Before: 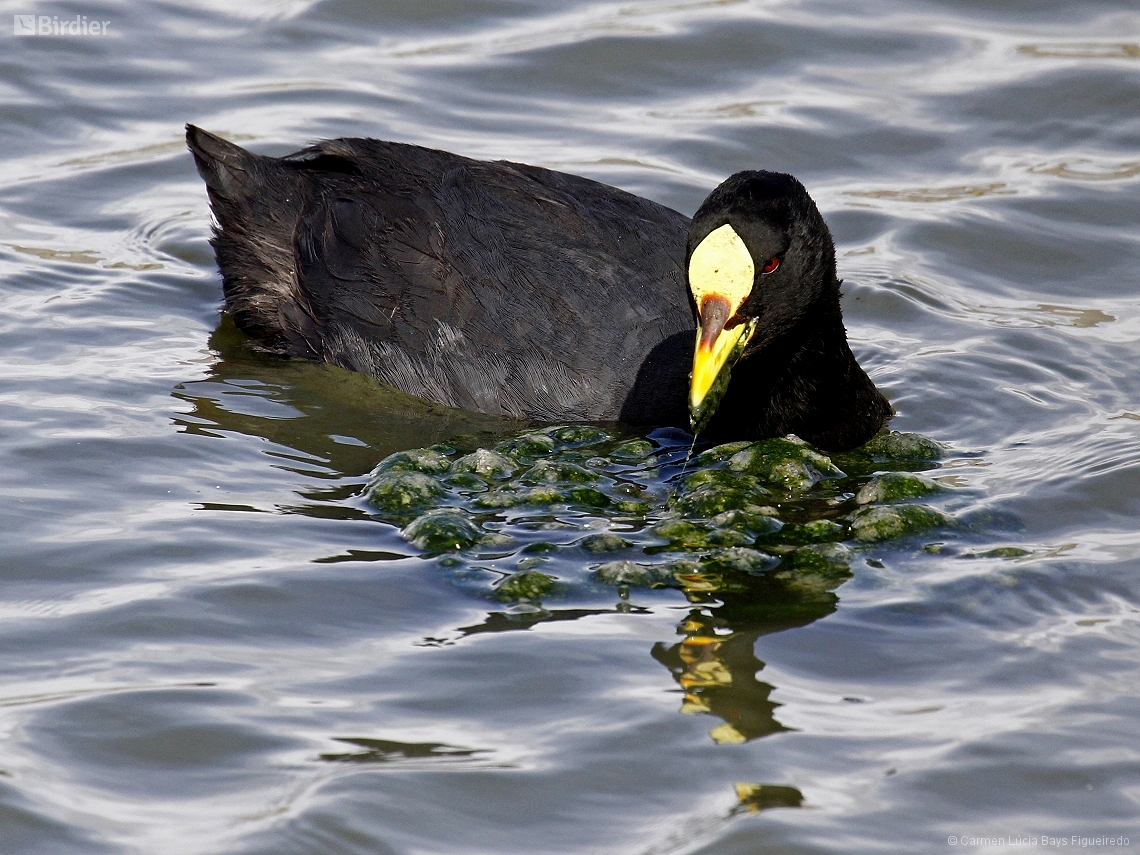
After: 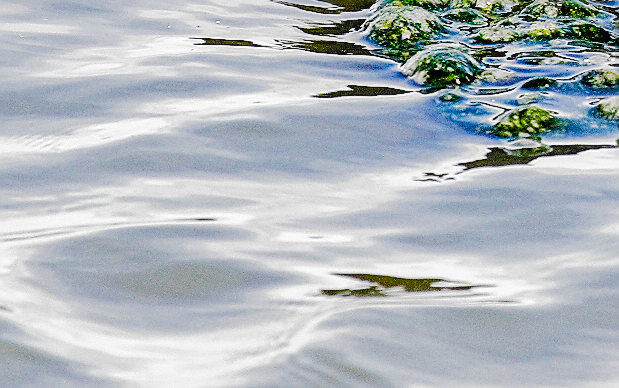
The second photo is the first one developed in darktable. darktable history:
local contrast: on, module defaults
exposure: black level correction 0, exposure 0.702 EV, compensate highlight preservation false
shadows and highlights: radius 266.6, soften with gaussian
tone equalizer: -7 EV 0.146 EV, -6 EV 0.626 EV, -5 EV 1.17 EV, -4 EV 1.34 EV, -3 EV 1.15 EV, -2 EV 0.6 EV, -1 EV 0.157 EV, edges refinement/feathering 500, mask exposure compensation -1.57 EV, preserve details no
color balance rgb: global offset › chroma 0.058%, global offset › hue 253.69°, linear chroma grading › global chroma 15.245%, perceptual saturation grading › global saturation 31.046%, global vibrance 20%
sharpen: radius 1.407, amount 1.246, threshold 0.615
filmic rgb: black relative exposure -5.06 EV, white relative exposure 3.98 EV, hardness 2.9, contrast 1.408, highlights saturation mix -30.68%, add noise in highlights 0, preserve chrominance no, color science v3 (2019), use custom middle-gray values true, contrast in highlights soft
crop and rotate: top 54.454%, right 45.665%, bottom 0.142%
